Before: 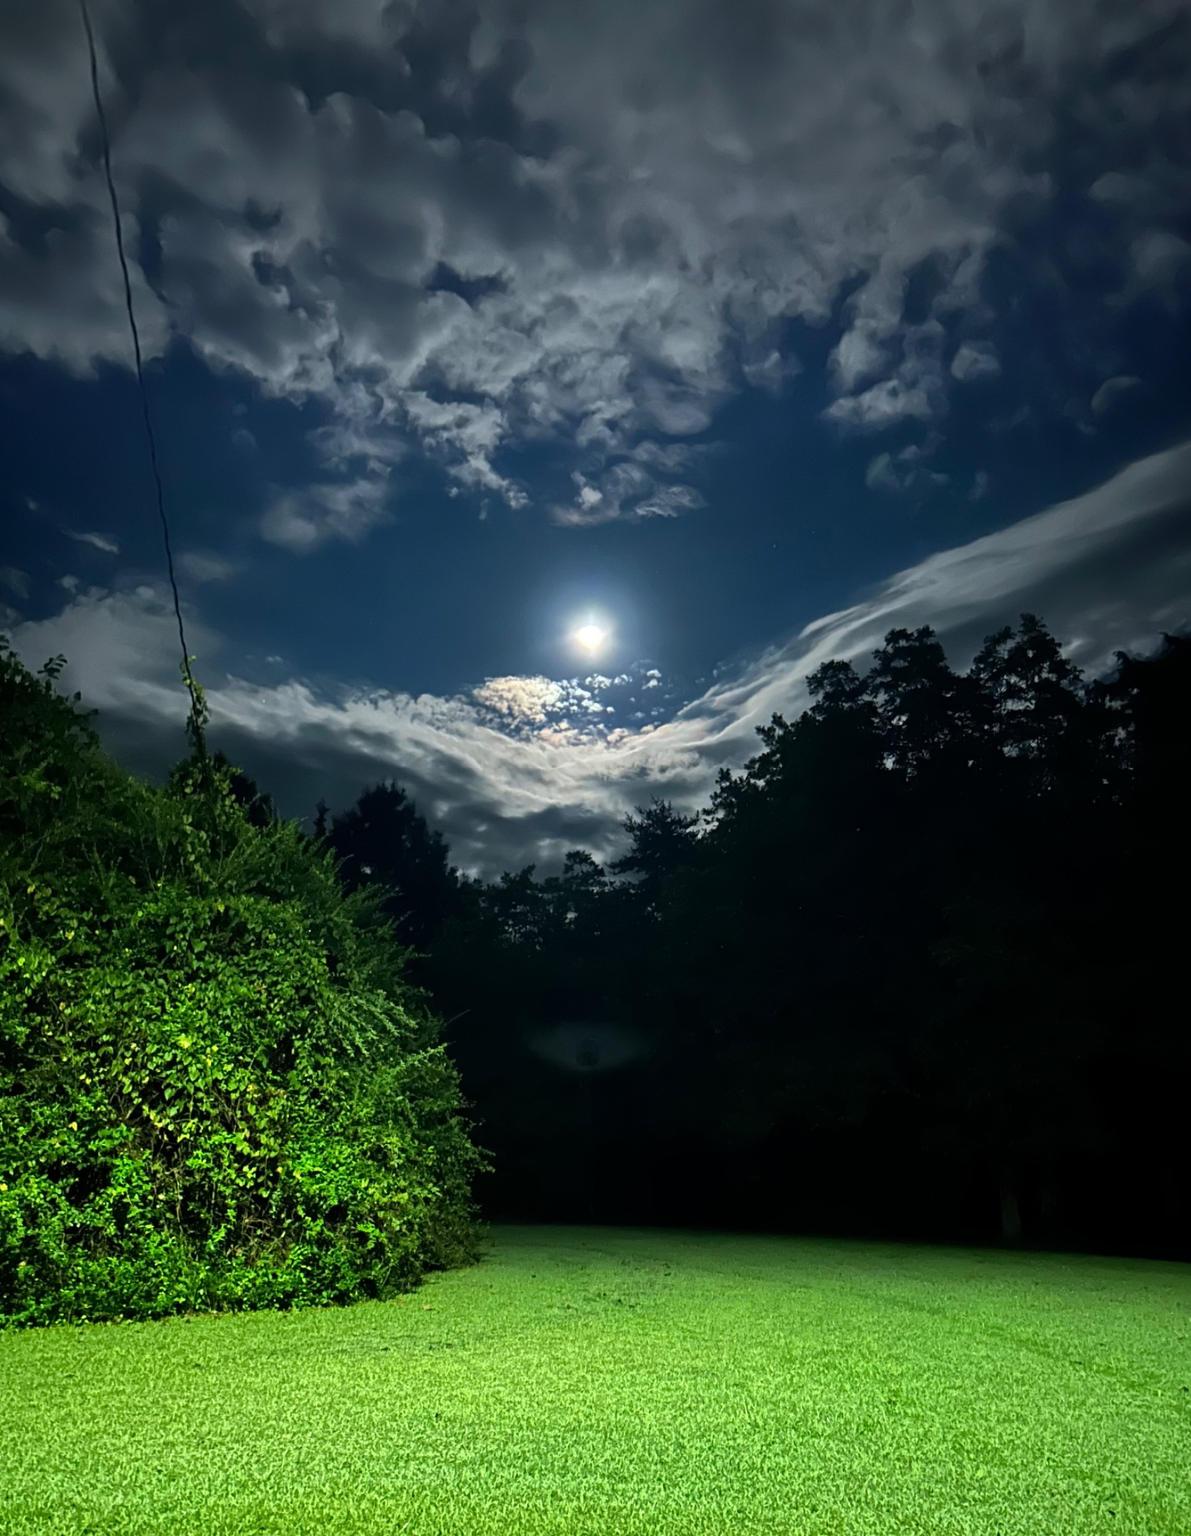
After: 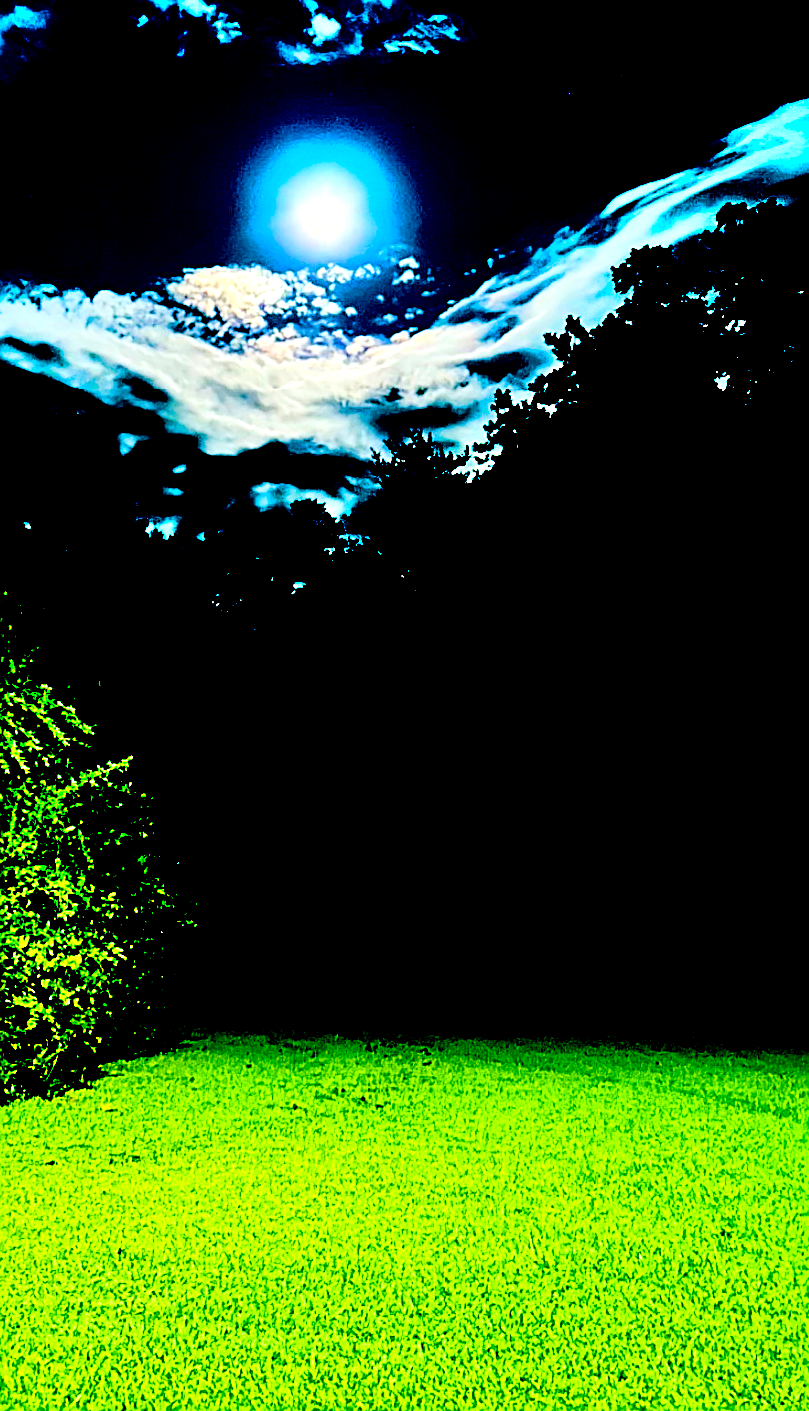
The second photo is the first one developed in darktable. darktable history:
exposure: black level correction 0.098, exposure -0.092 EV, compensate exposure bias true, compensate highlight preservation false
color balance rgb: linear chroma grading › global chroma 15.078%, perceptual saturation grading › global saturation 20%, perceptual saturation grading › highlights -25.504%, perceptual saturation grading › shadows 50.115%, global vibrance 50.142%
local contrast: mode bilateral grid, contrast 20, coarseness 50, detail 120%, midtone range 0.2
crop and rotate: left 29.163%, top 31.009%, right 19.807%
contrast equalizer: y [[0.5 ×4, 0.467, 0.376], [0.5 ×6], [0.5 ×6], [0 ×6], [0 ×6]], mix -0.194
tone equalizer: -7 EV 0.152 EV, -6 EV 0.609 EV, -5 EV 1.11 EV, -4 EV 1.32 EV, -3 EV 1.13 EV, -2 EV 0.6 EV, -1 EV 0.15 EV, edges refinement/feathering 500, mask exposure compensation -1.57 EV, preserve details guided filter
shadows and highlights: radius 111.72, shadows 51.36, white point adjustment 9.06, highlights -4.02, highlights color adjustment 55.3%, soften with gaussian
sharpen: on, module defaults
